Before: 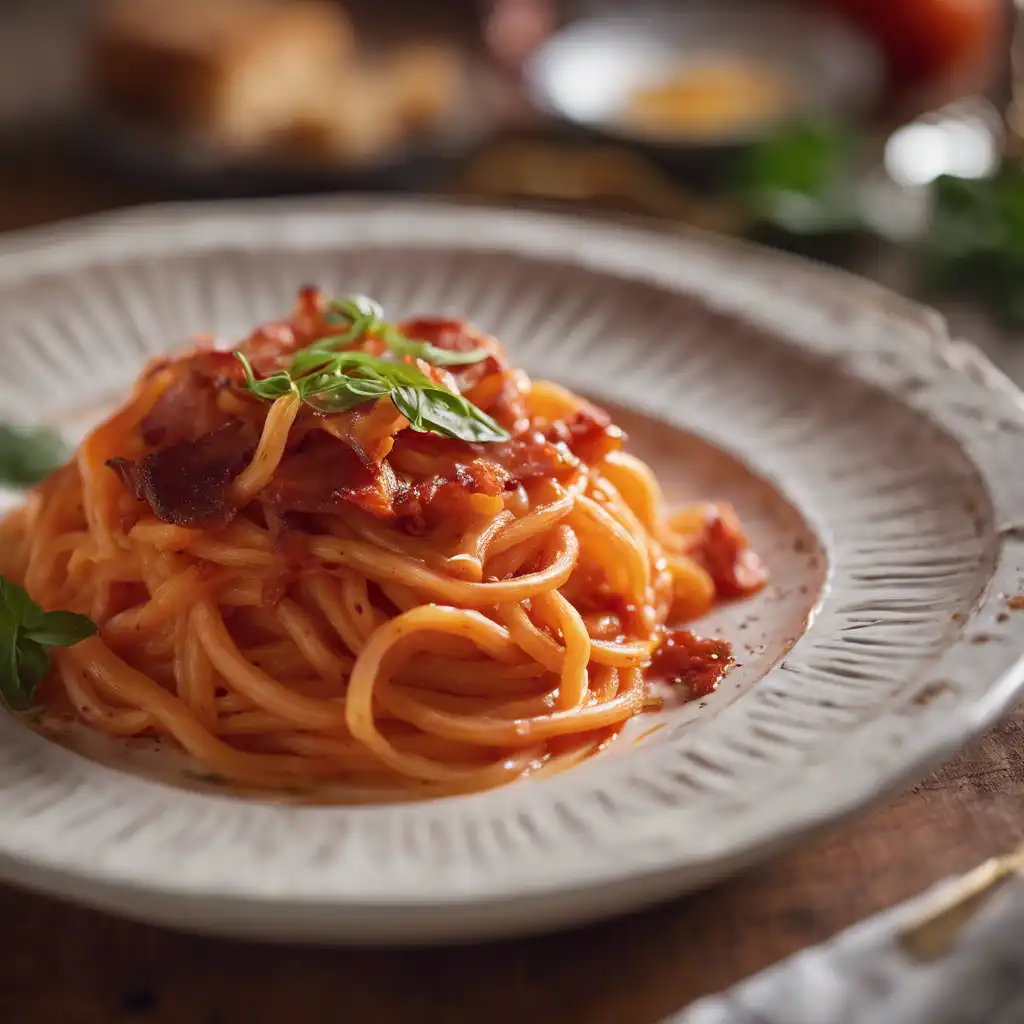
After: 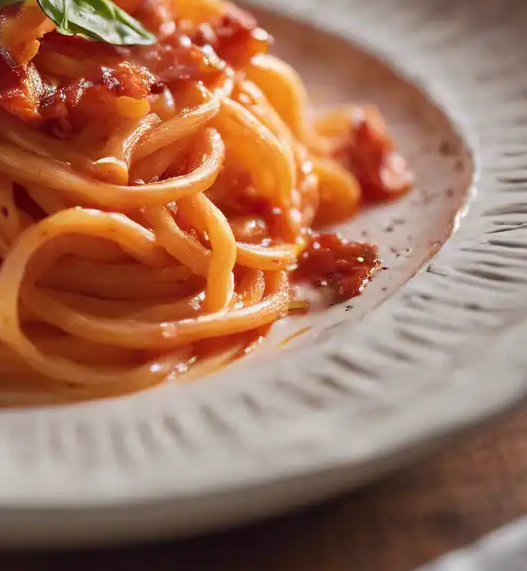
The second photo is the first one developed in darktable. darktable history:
crop: left 34.622%, top 38.866%, right 13.88%, bottom 5.324%
